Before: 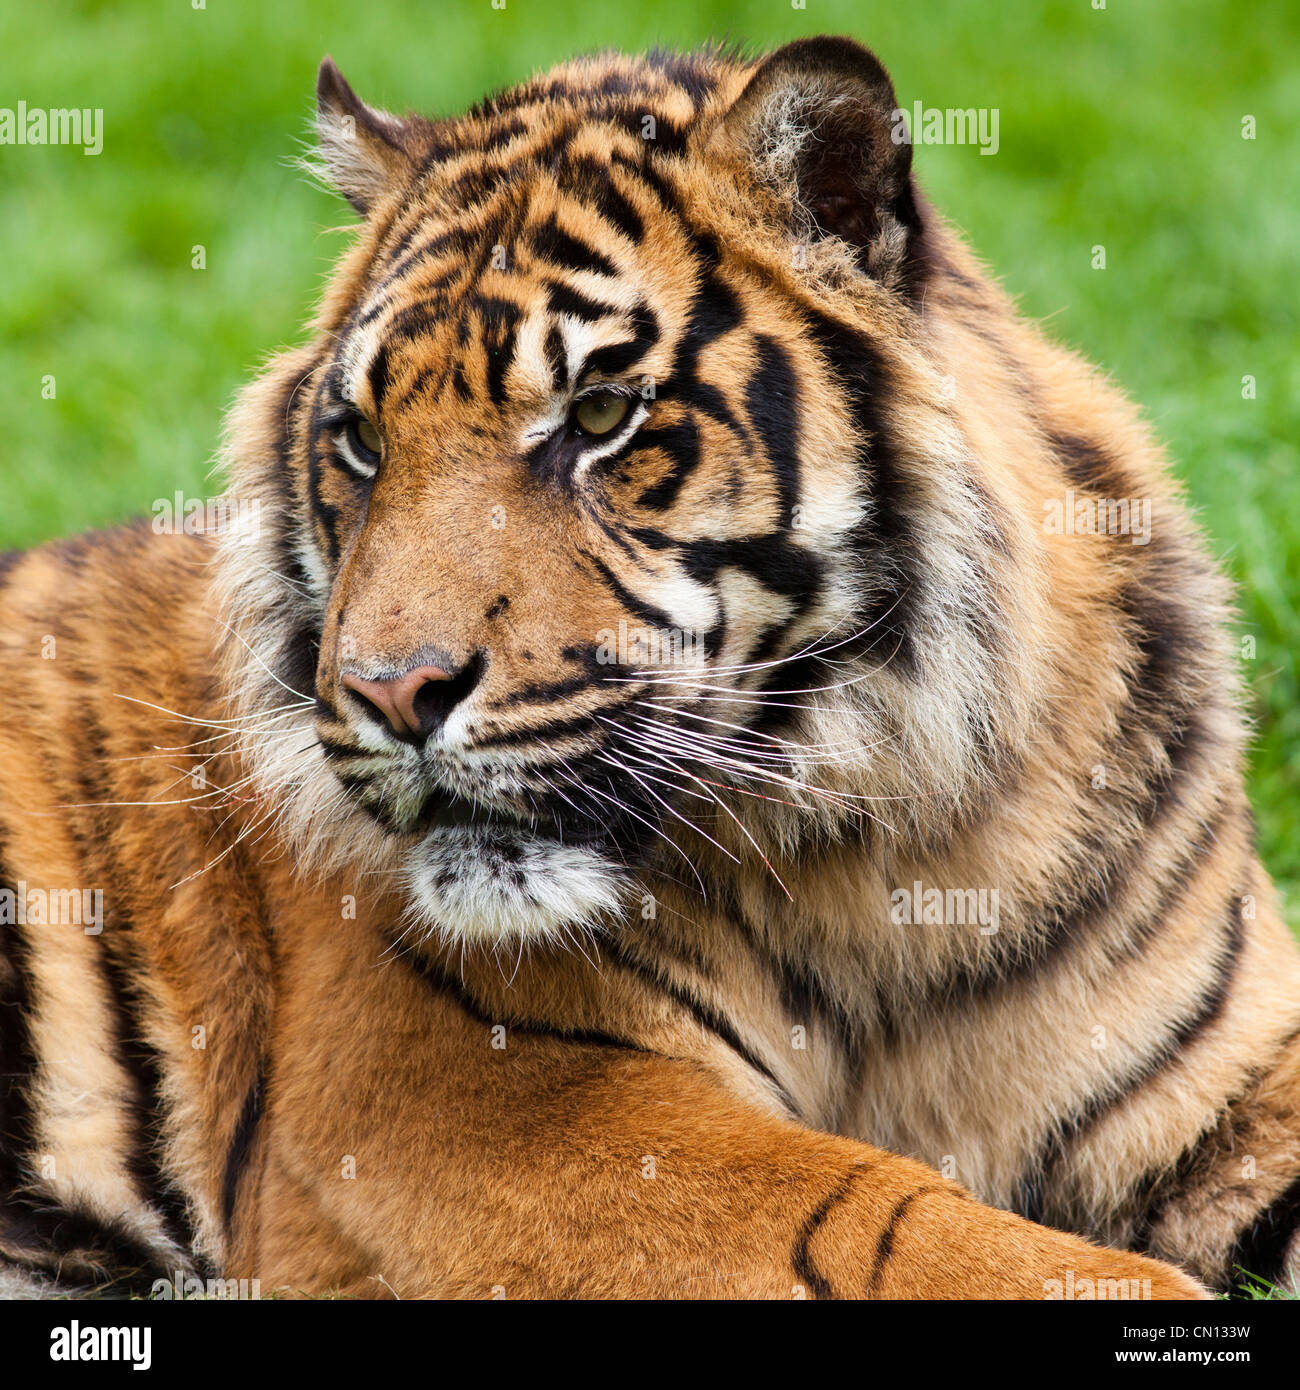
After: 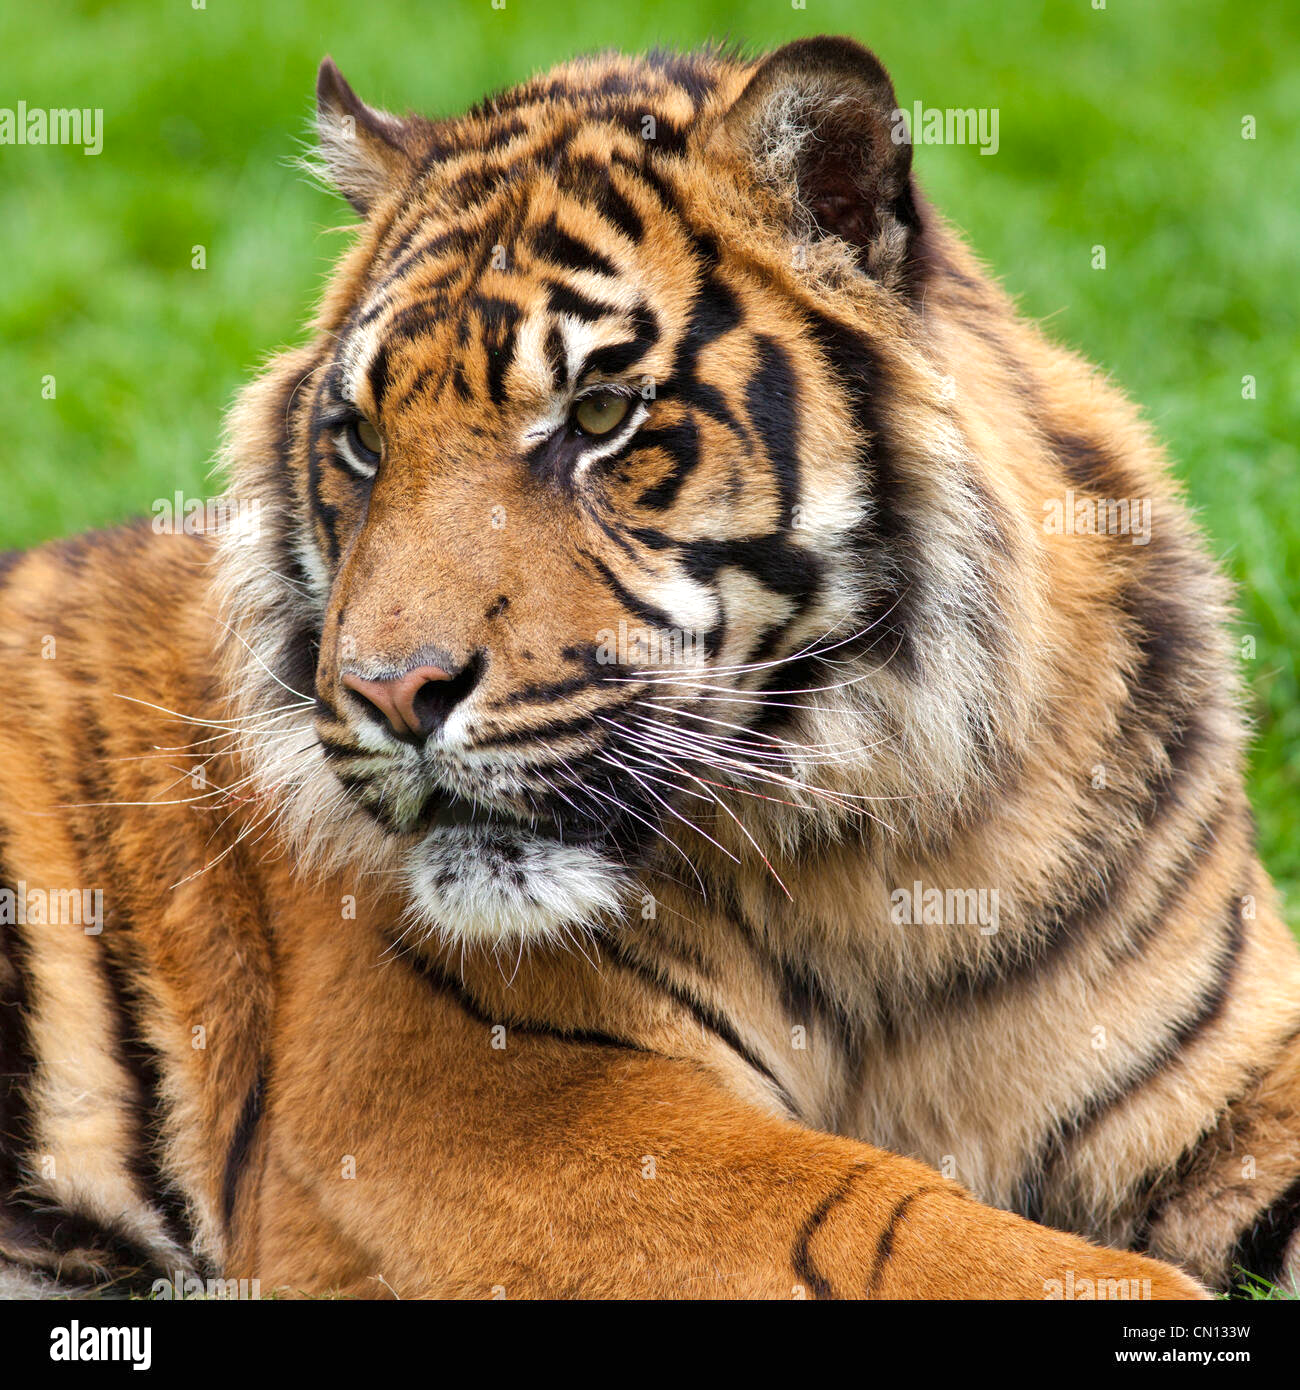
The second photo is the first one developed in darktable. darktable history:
shadows and highlights: on, module defaults
levels: levels [0, 0.476, 0.951]
